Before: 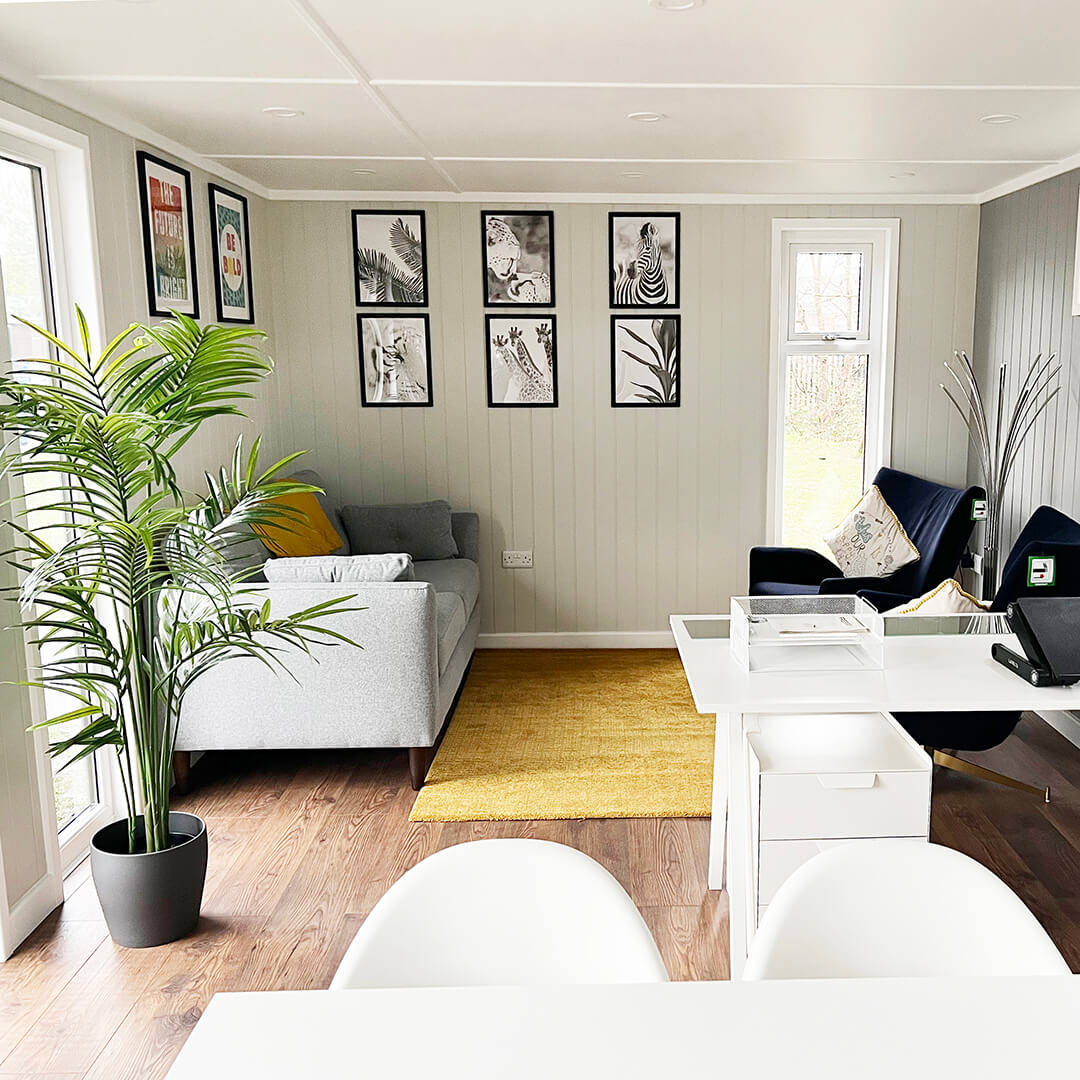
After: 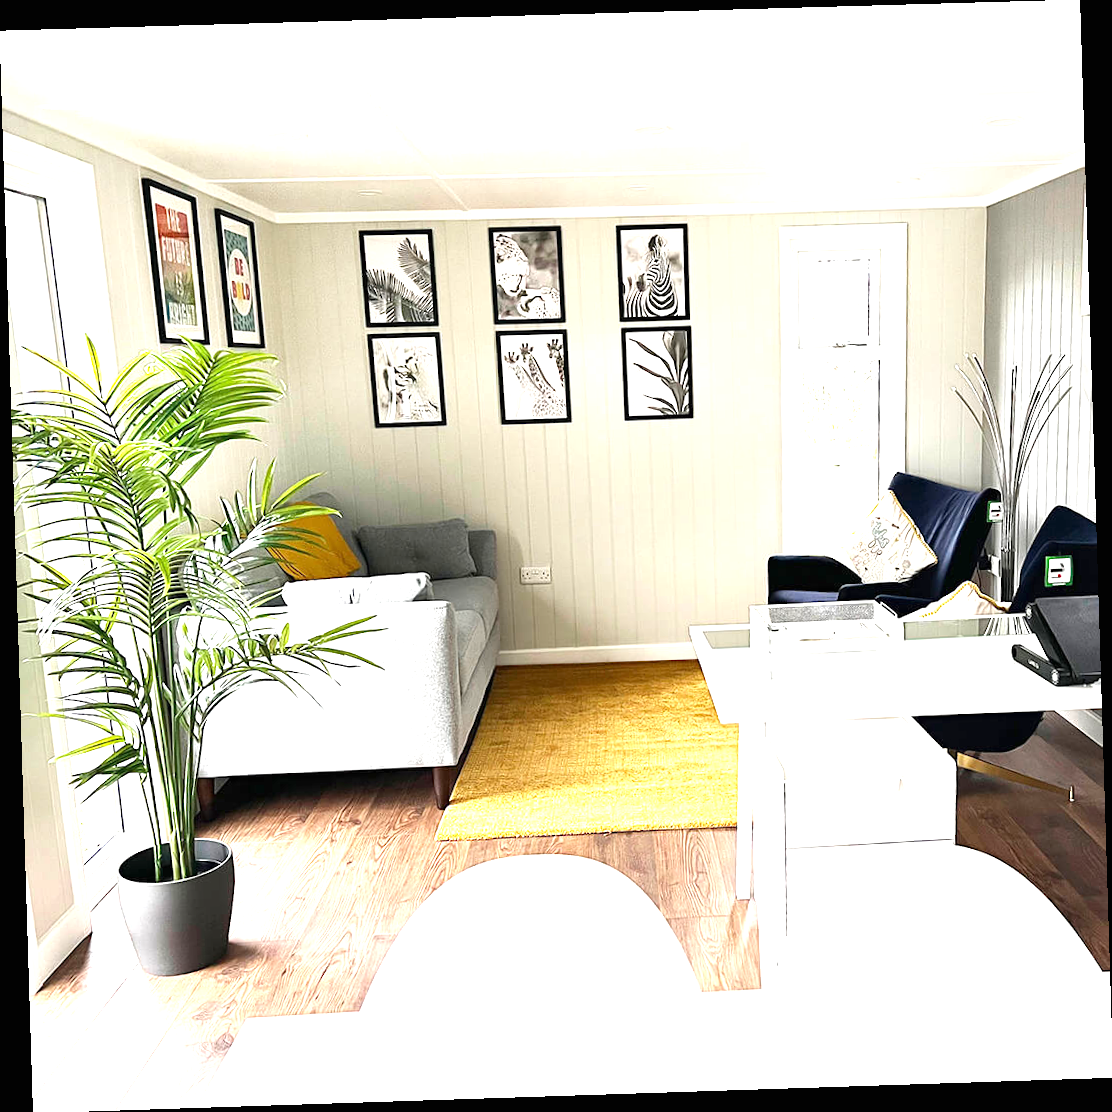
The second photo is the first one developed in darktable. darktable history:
exposure: black level correction 0, exposure 1.015 EV, compensate exposure bias true, compensate highlight preservation false
rotate and perspective: rotation -1.77°, lens shift (horizontal) 0.004, automatic cropping off
